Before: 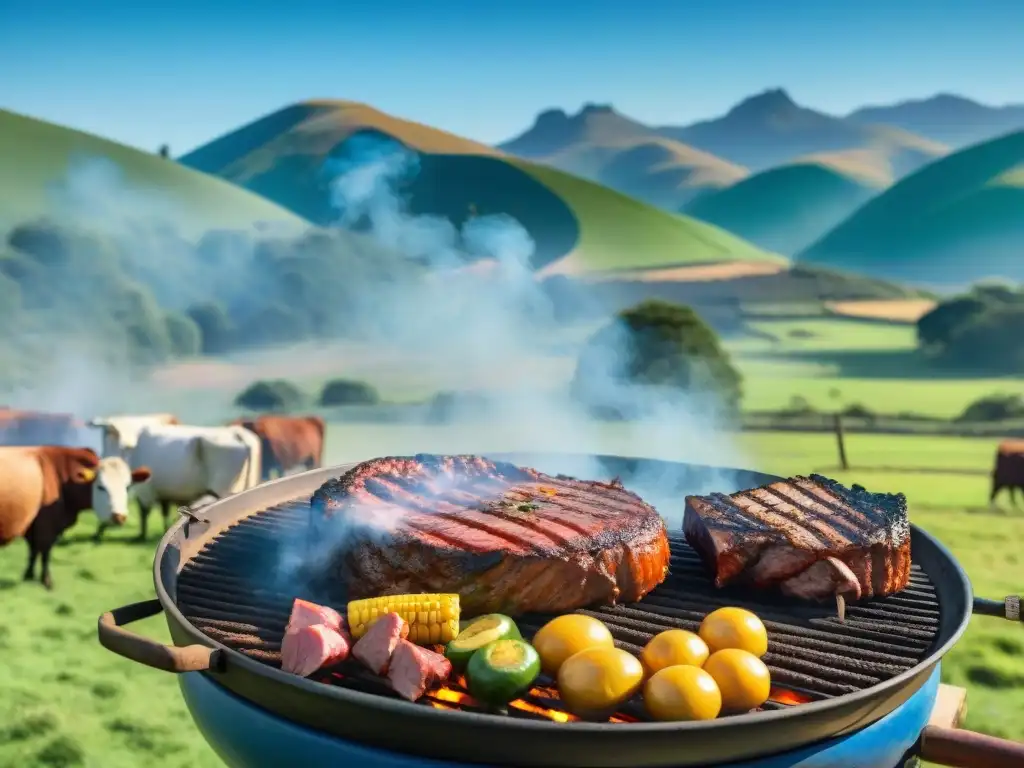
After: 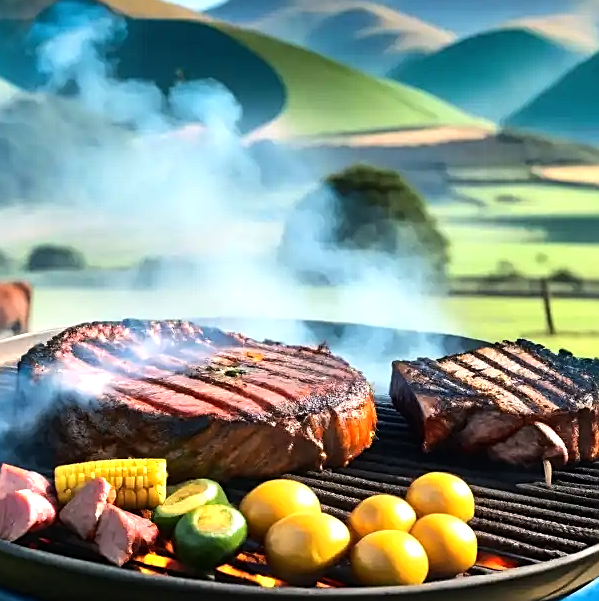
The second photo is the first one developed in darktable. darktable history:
crop and rotate: left 28.65%, top 17.688%, right 12.817%, bottom 4.052%
sharpen: on, module defaults
tone equalizer: -8 EV -0.756 EV, -7 EV -0.695 EV, -6 EV -0.597 EV, -5 EV -0.389 EV, -3 EV 0.37 EV, -2 EV 0.6 EV, -1 EV 0.674 EV, +0 EV 0.738 EV, edges refinement/feathering 500, mask exposure compensation -1.57 EV, preserve details no
